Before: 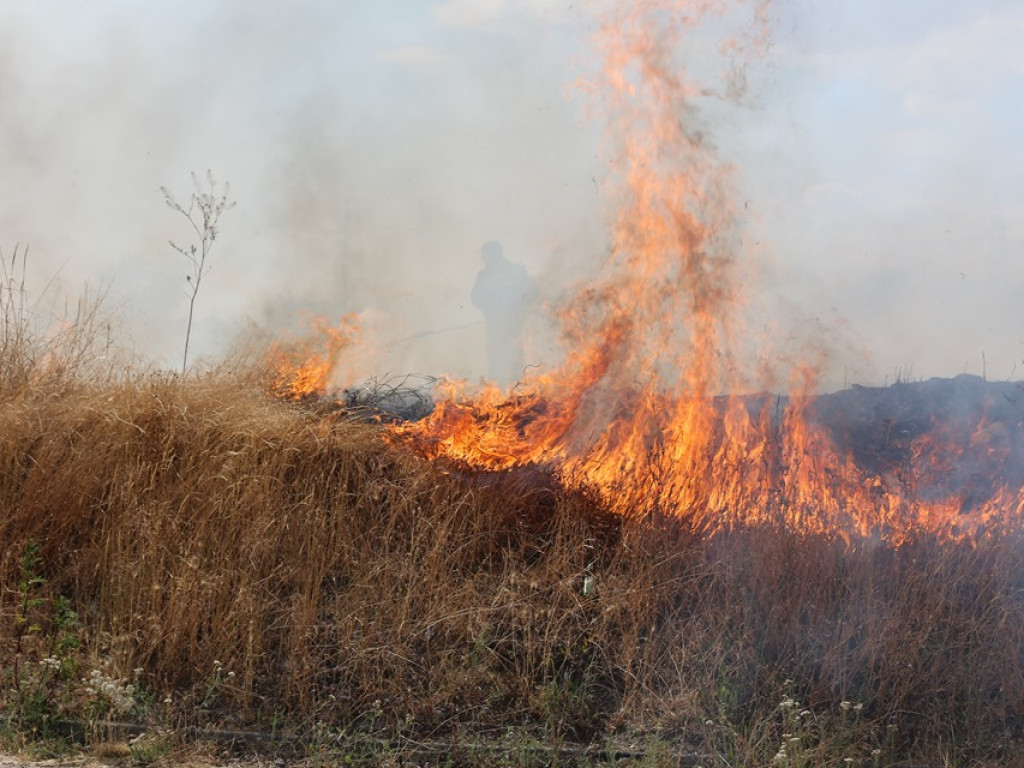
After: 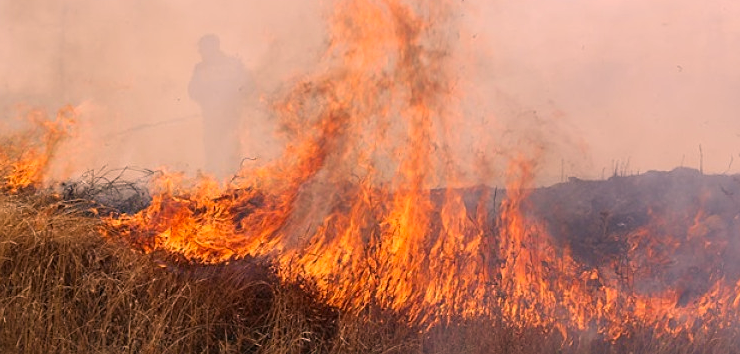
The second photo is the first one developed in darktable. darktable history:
color correction: highlights a* 21.35, highlights b* 19.91
crop and rotate: left 27.656%, top 27.066%, bottom 26.767%
sharpen: radius 1.246, amount 0.305, threshold 0.118
